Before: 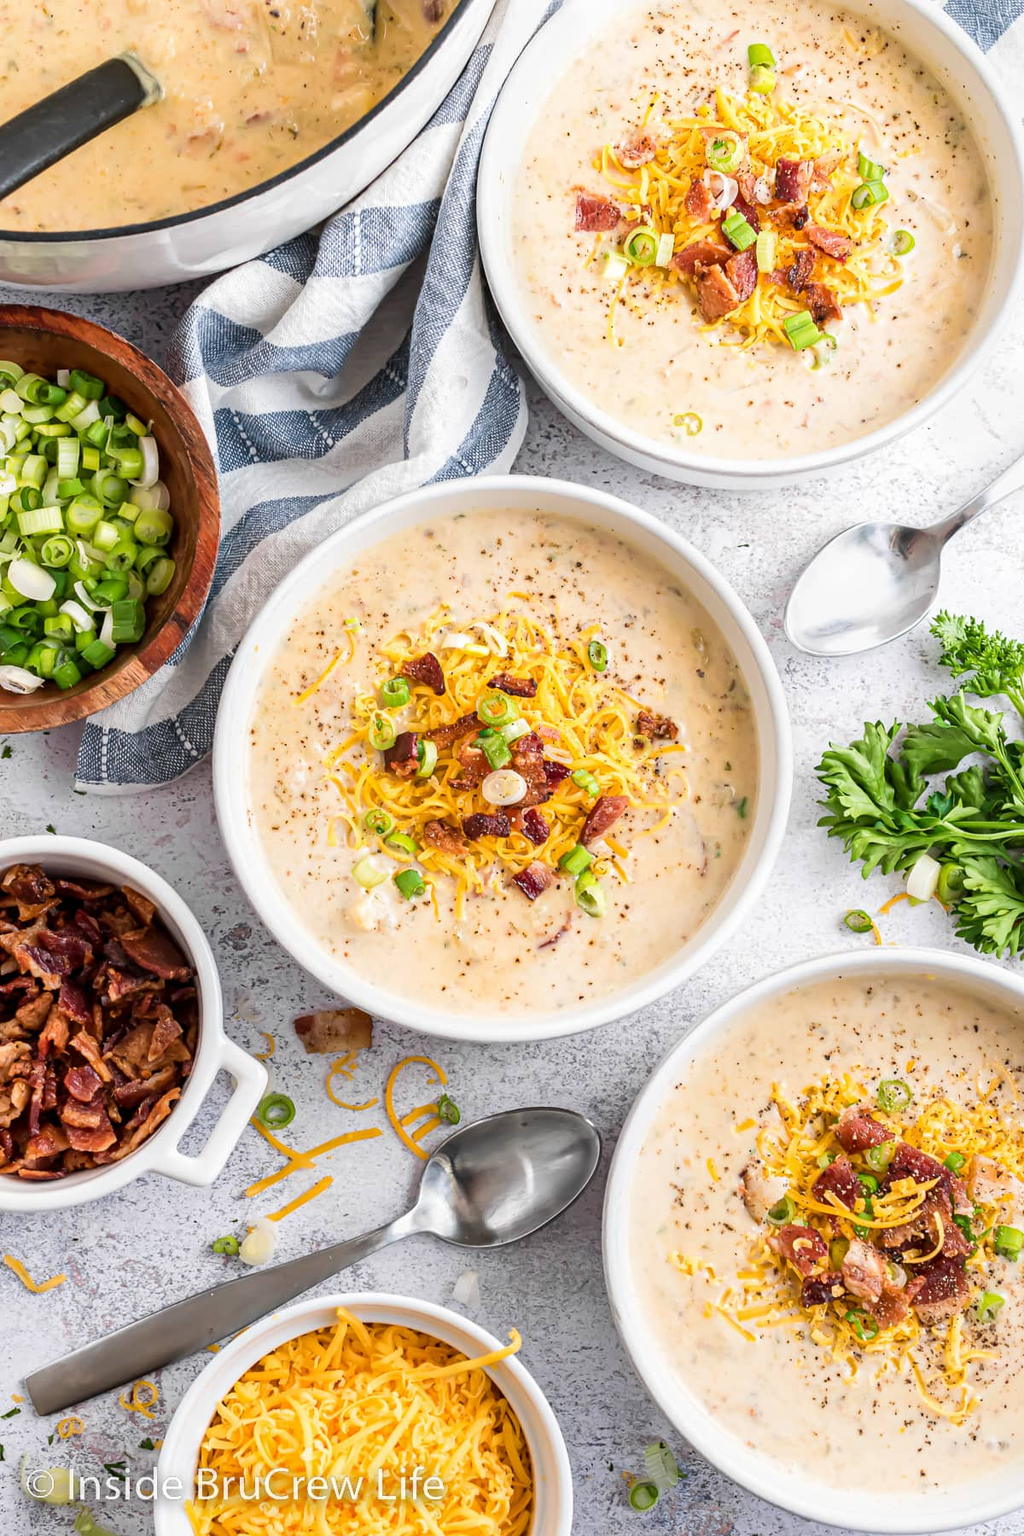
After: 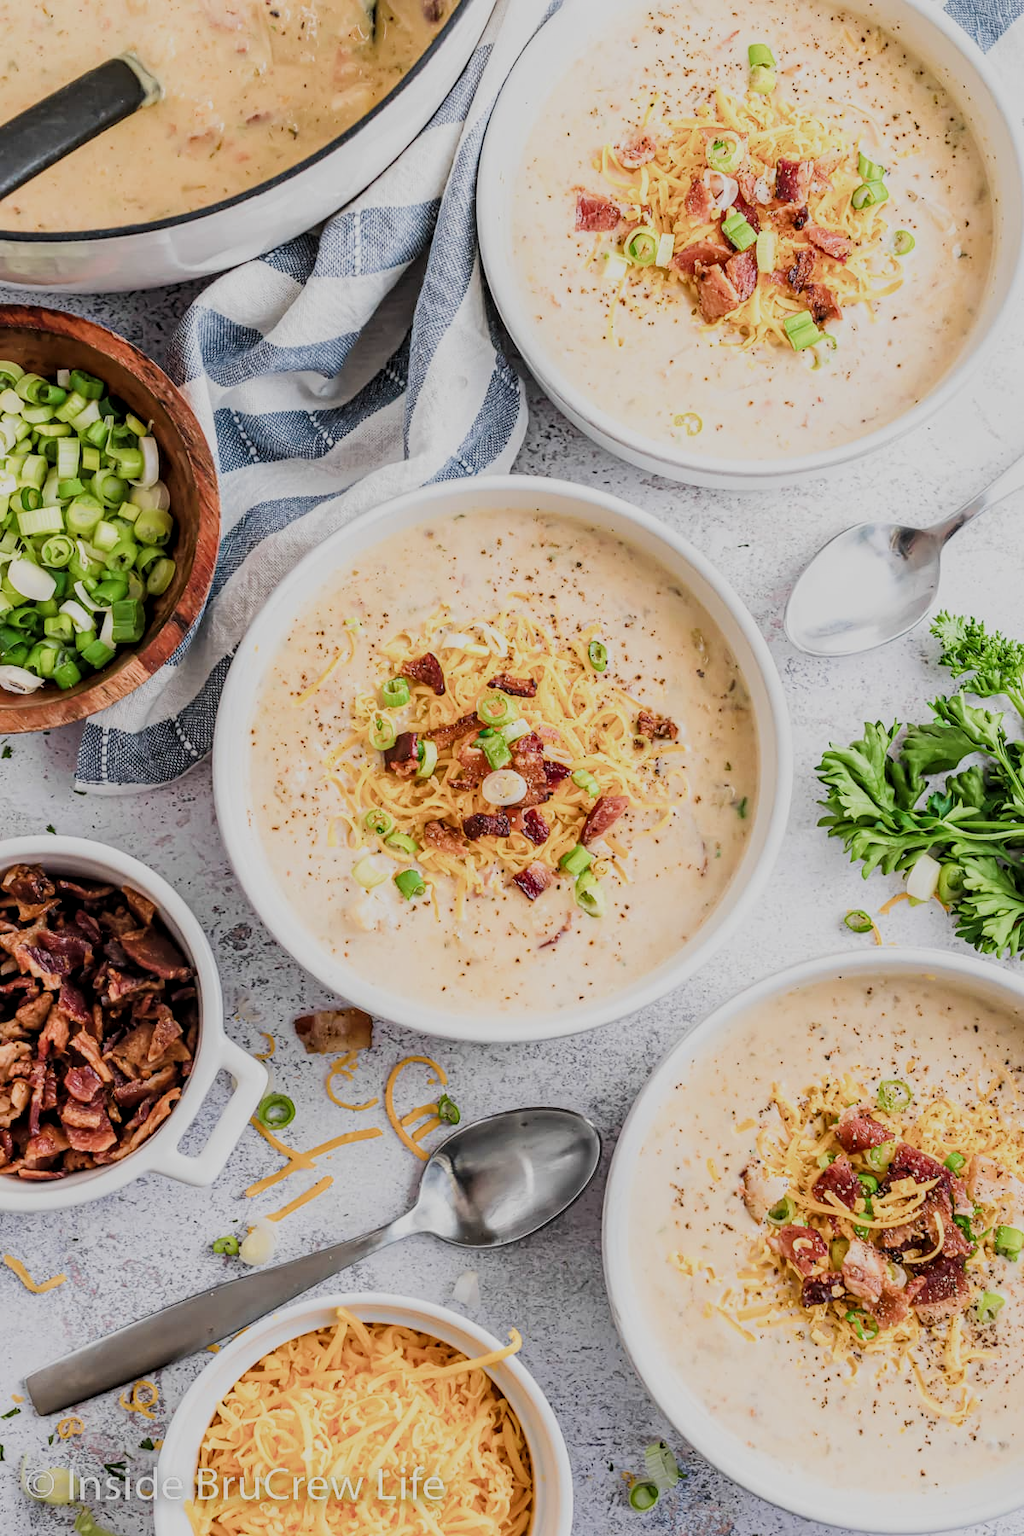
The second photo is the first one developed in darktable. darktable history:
filmic rgb: black relative exposure -7.65 EV, white relative exposure 4.56 EV, hardness 3.61, color science v5 (2021), contrast in shadows safe, contrast in highlights safe
local contrast: on, module defaults
